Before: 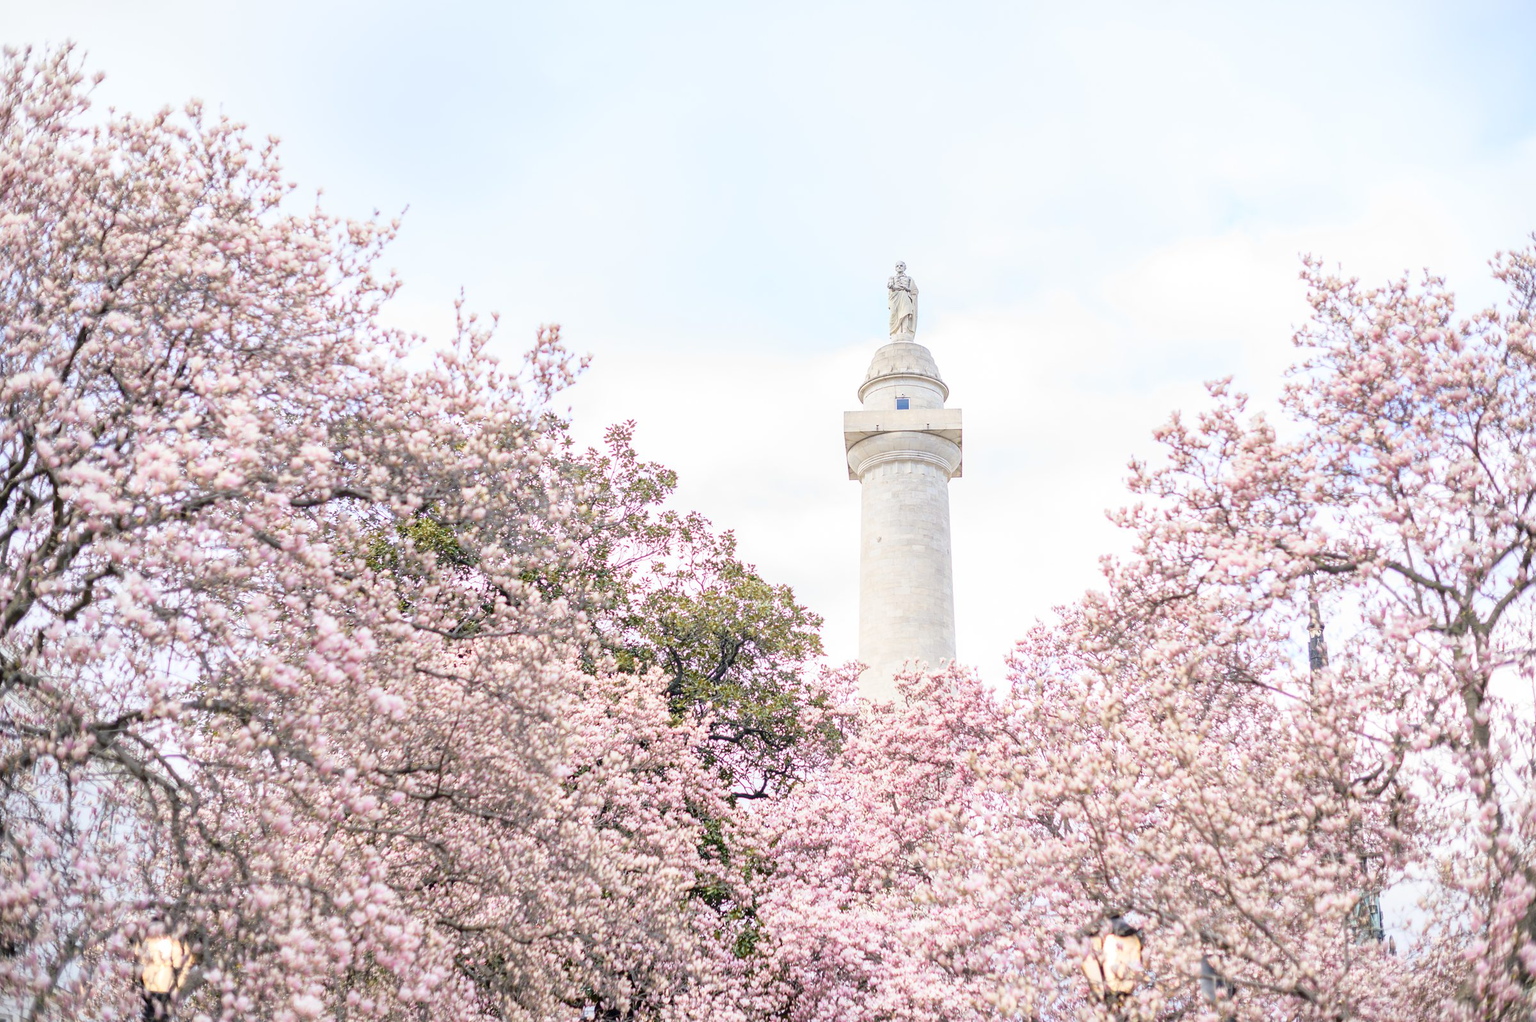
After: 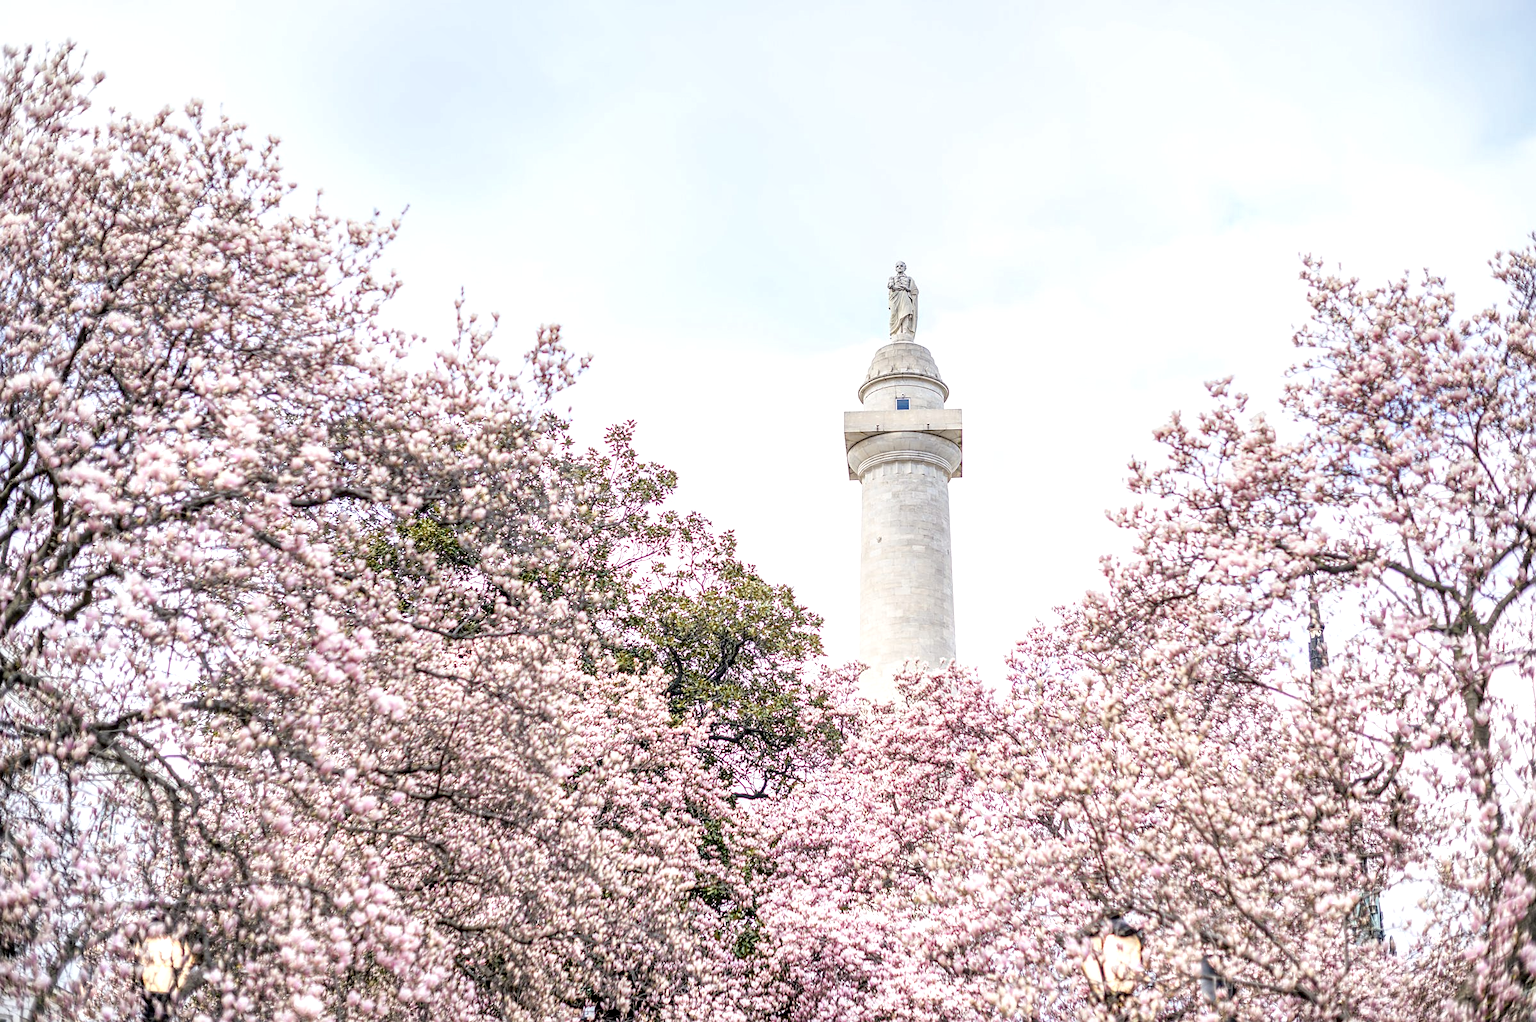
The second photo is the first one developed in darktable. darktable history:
sharpen: amount 0.213
local contrast: highlights 77%, shadows 56%, detail 174%, midtone range 0.424
